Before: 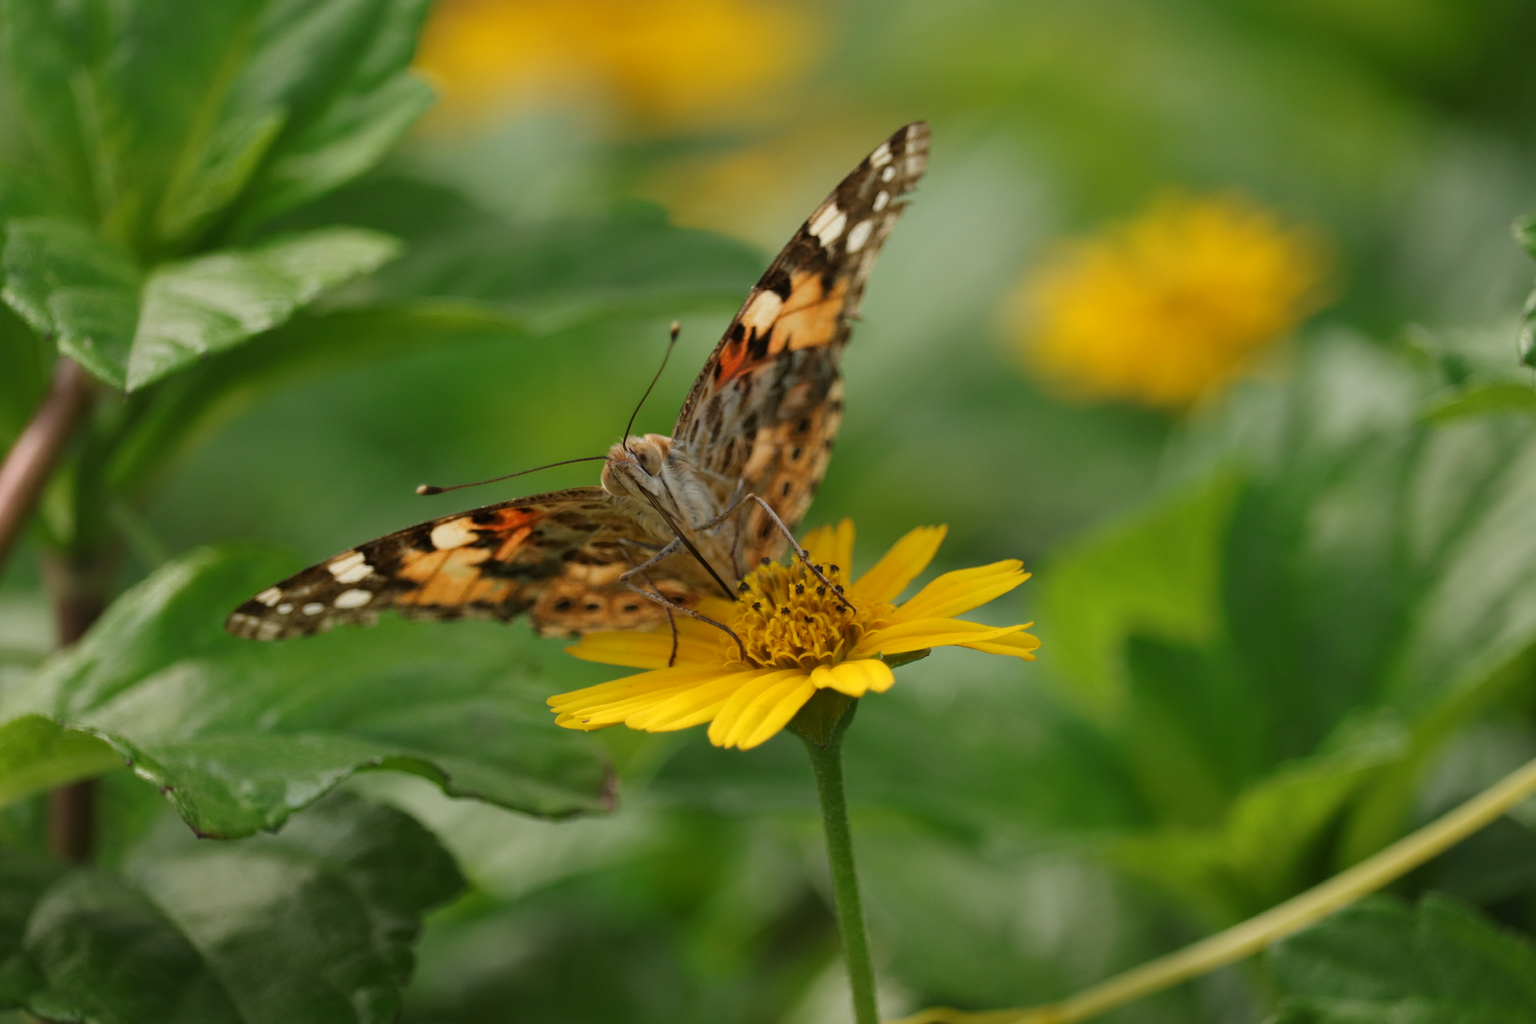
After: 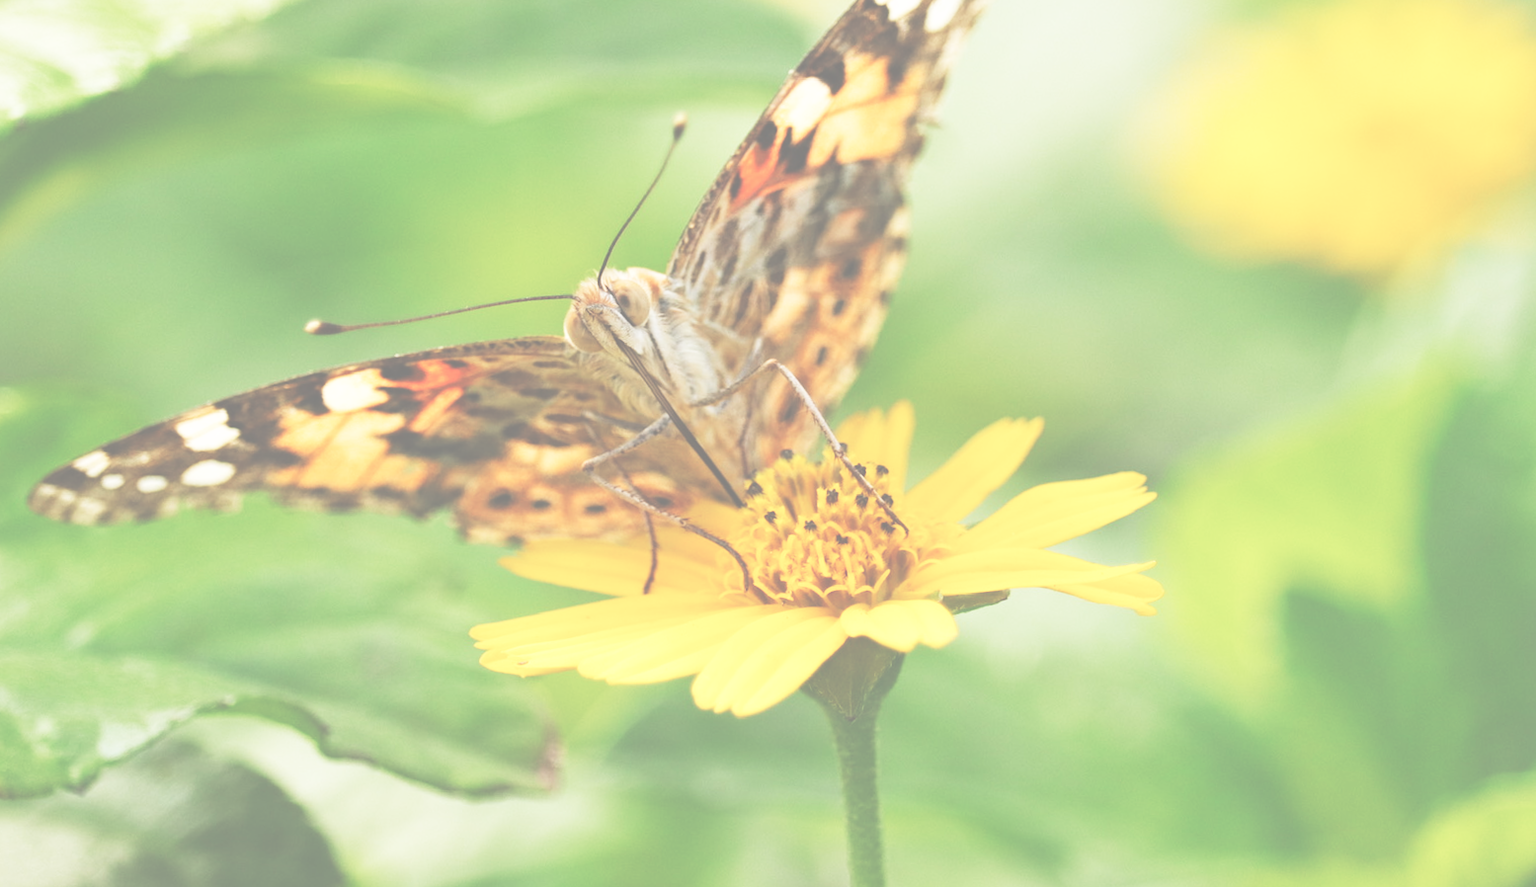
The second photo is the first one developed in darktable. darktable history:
base curve: curves: ch0 [(0, 0) (0.012, 0.01) (0.073, 0.168) (0.31, 0.711) (0.645, 0.957) (1, 1)], preserve colors none
crop and rotate: angle -3.37°, left 9.79%, top 20.73%, right 12.42%, bottom 11.82%
exposure: black level correction -0.071, exposure 0.5 EV, compensate highlight preservation false
